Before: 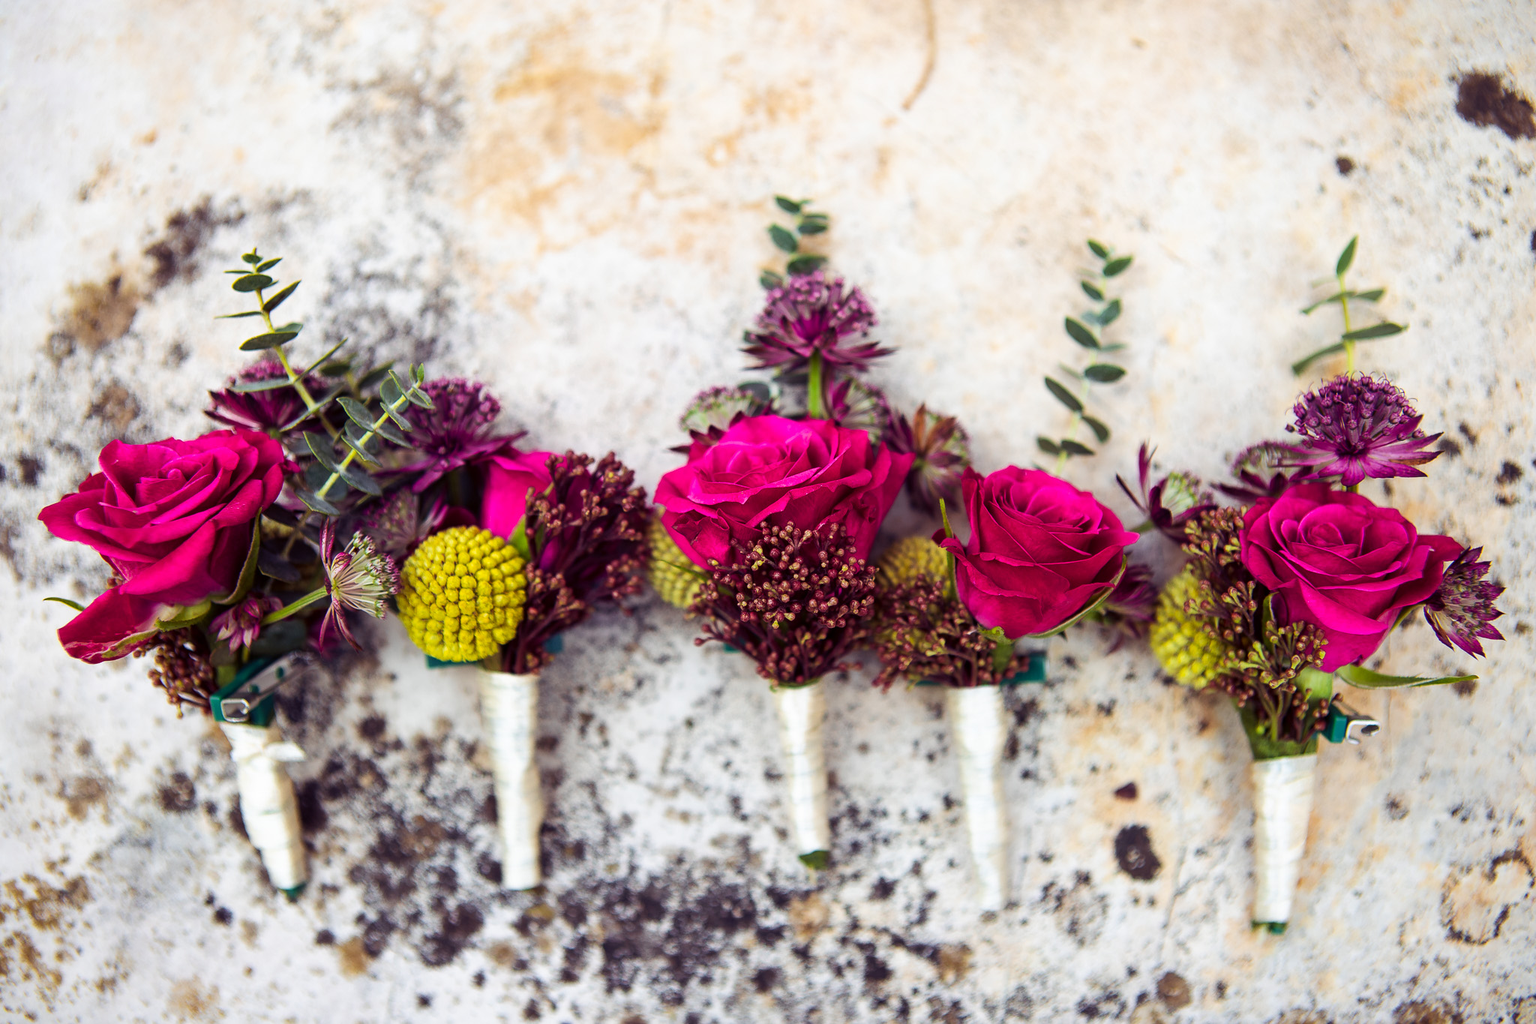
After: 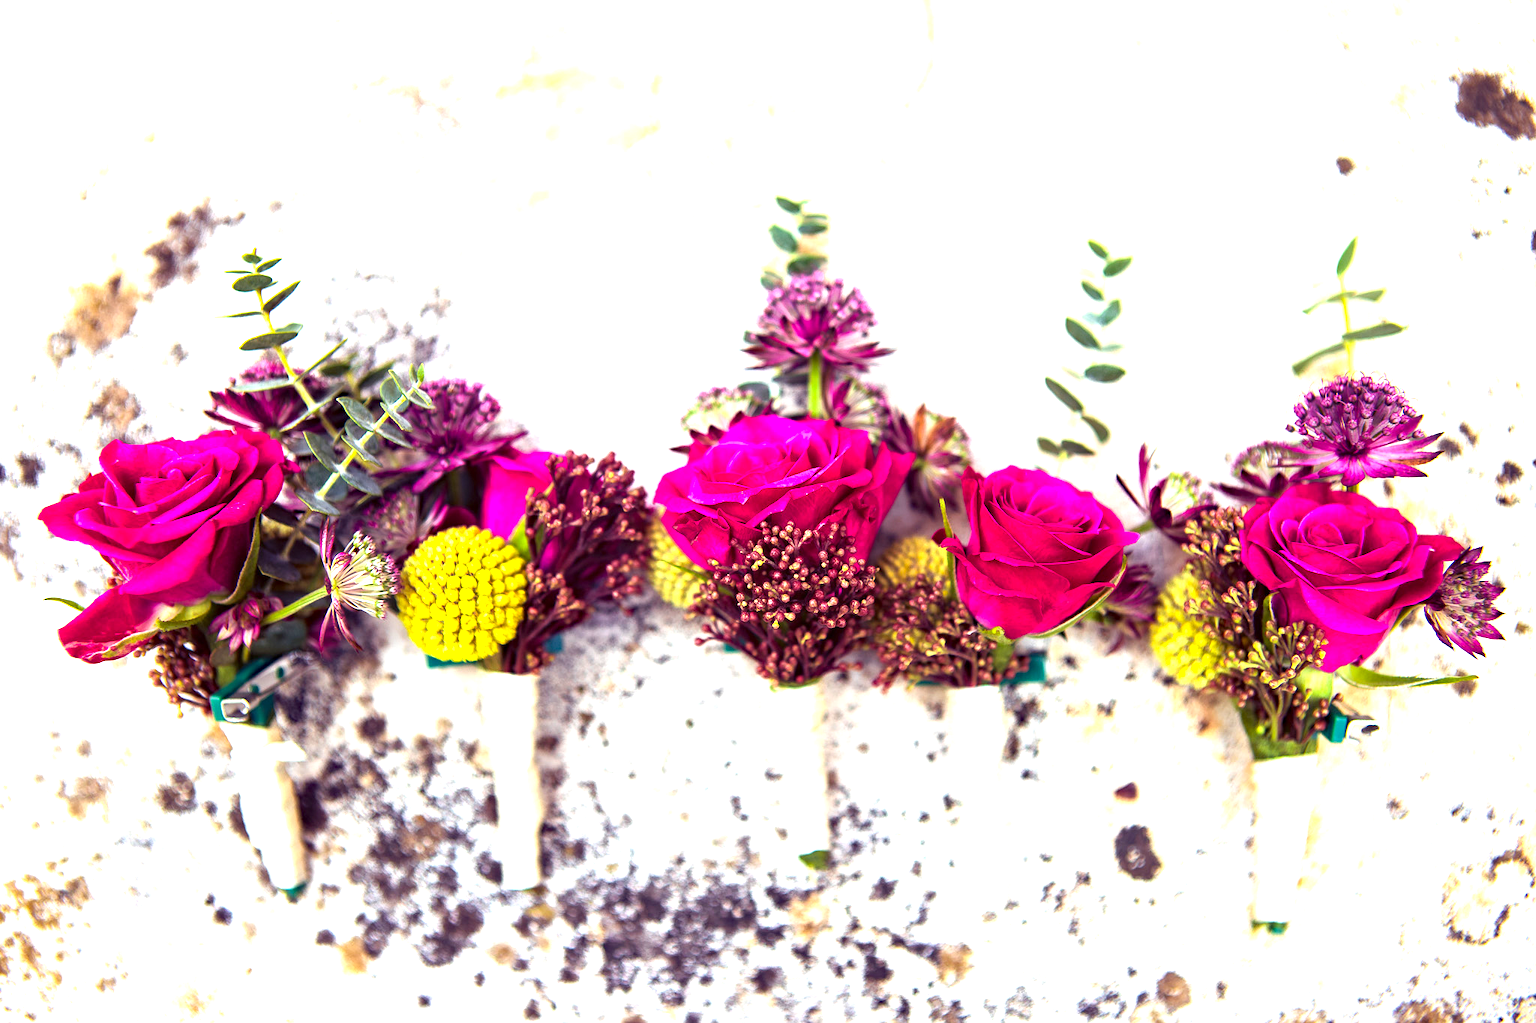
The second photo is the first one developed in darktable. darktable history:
exposure: black level correction 0, exposure 1.45 EV, compensate exposure bias true, compensate highlight preservation false
haze removal: adaptive false
